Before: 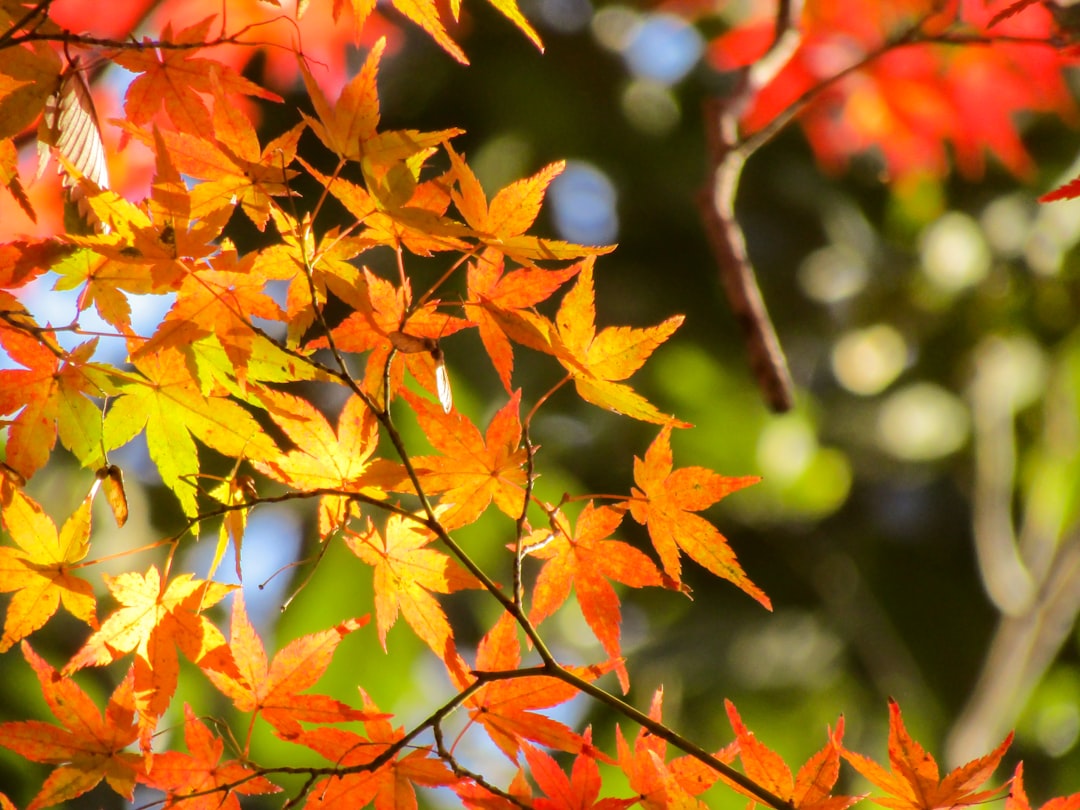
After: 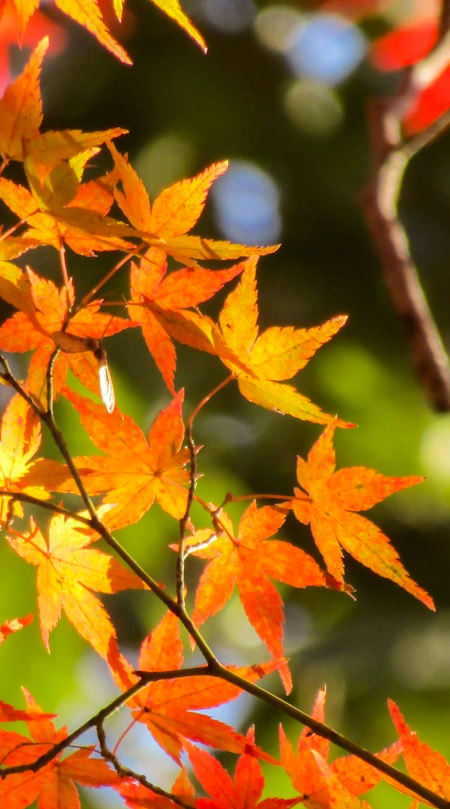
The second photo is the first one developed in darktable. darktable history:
vibrance: vibrance 10%
bloom: size 15%, threshold 97%, strength 7%
crop: left 31.229%, right 27.105%
